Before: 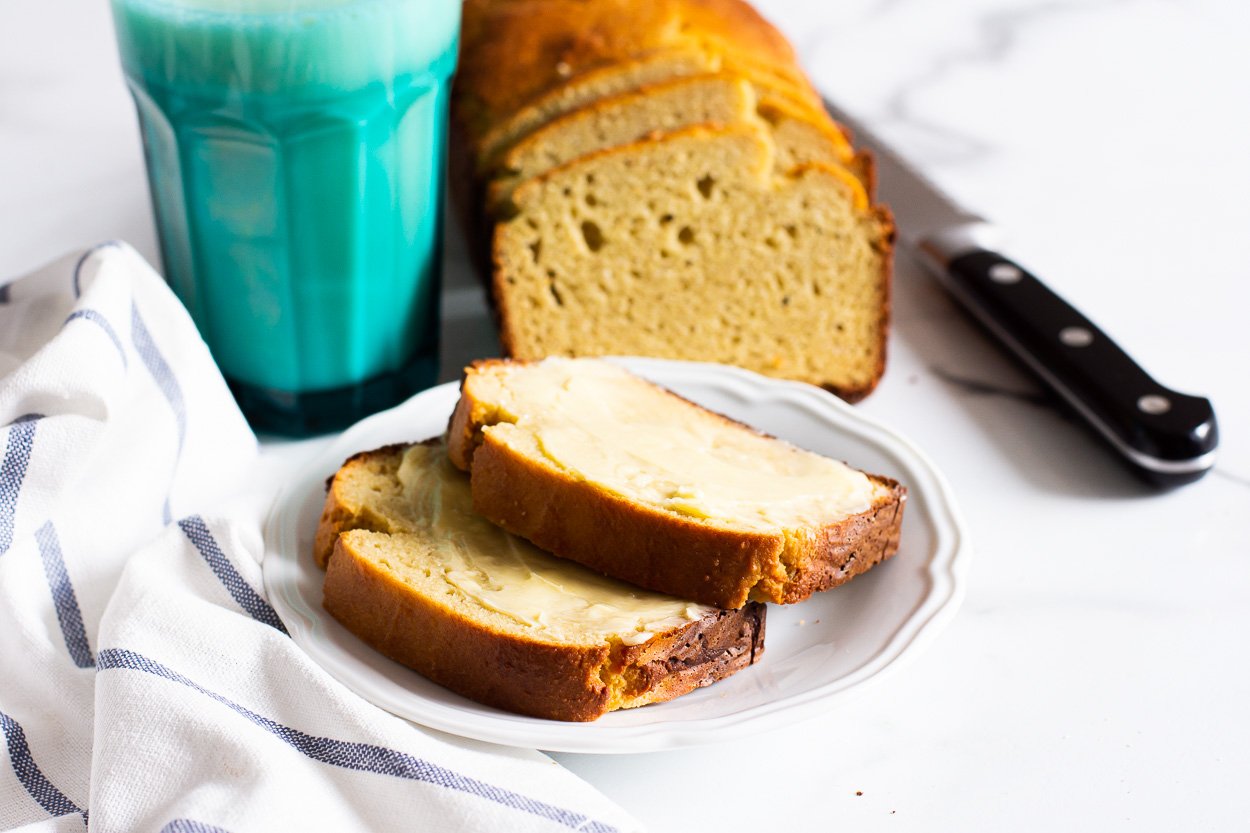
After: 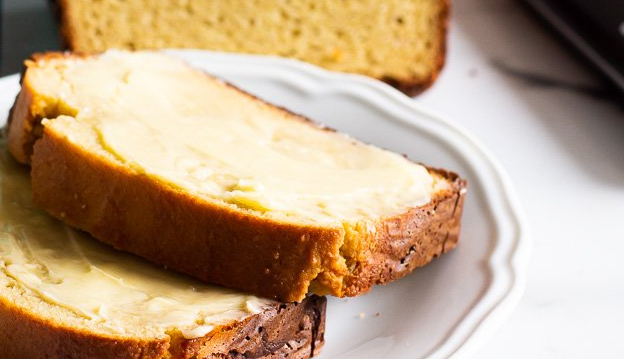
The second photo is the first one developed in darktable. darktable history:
crop: left 35.215%, top 36.857%, right 14.865%, bottom 19.988%
